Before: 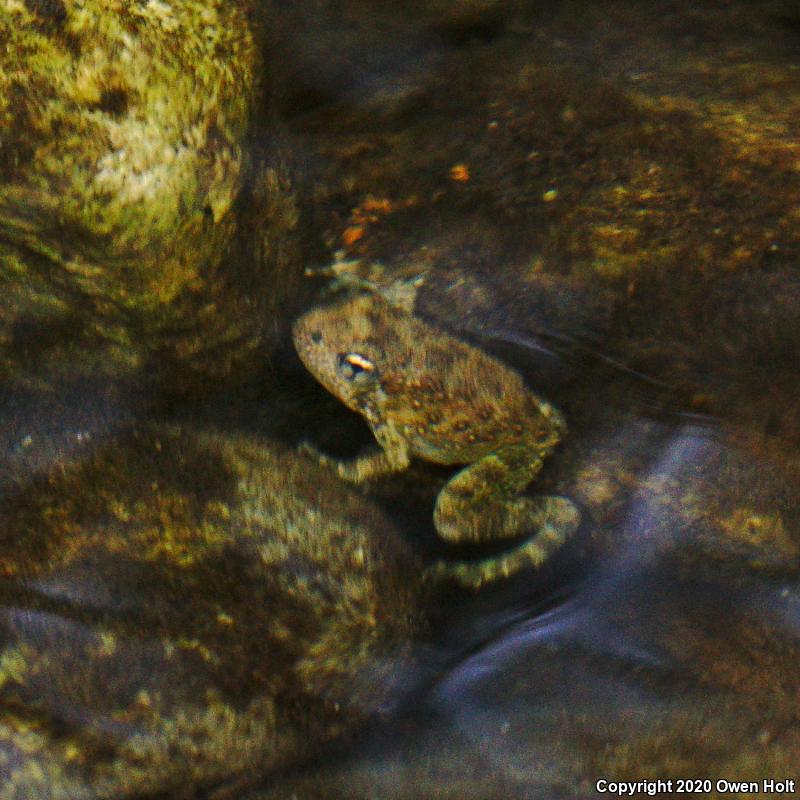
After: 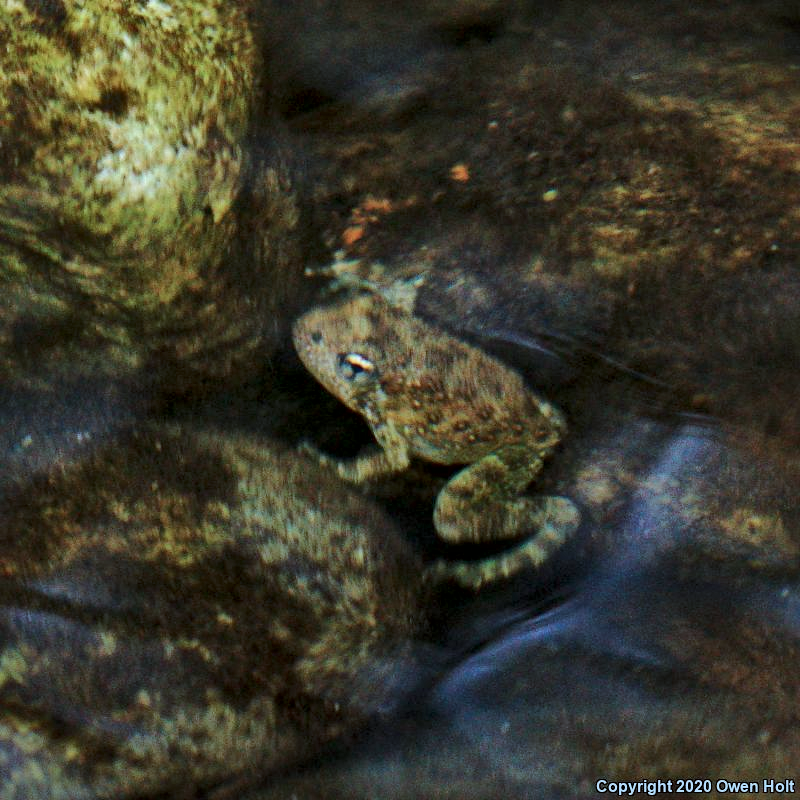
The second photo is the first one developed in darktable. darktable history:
local contrast: mode bilateral grid, contrast 20, coarseness 50, detail 150%, midtone range 0.2
color correction: highlights a* -9.35, highlights b* -23.15
graduated density: rotation -180°, offset 27.42
